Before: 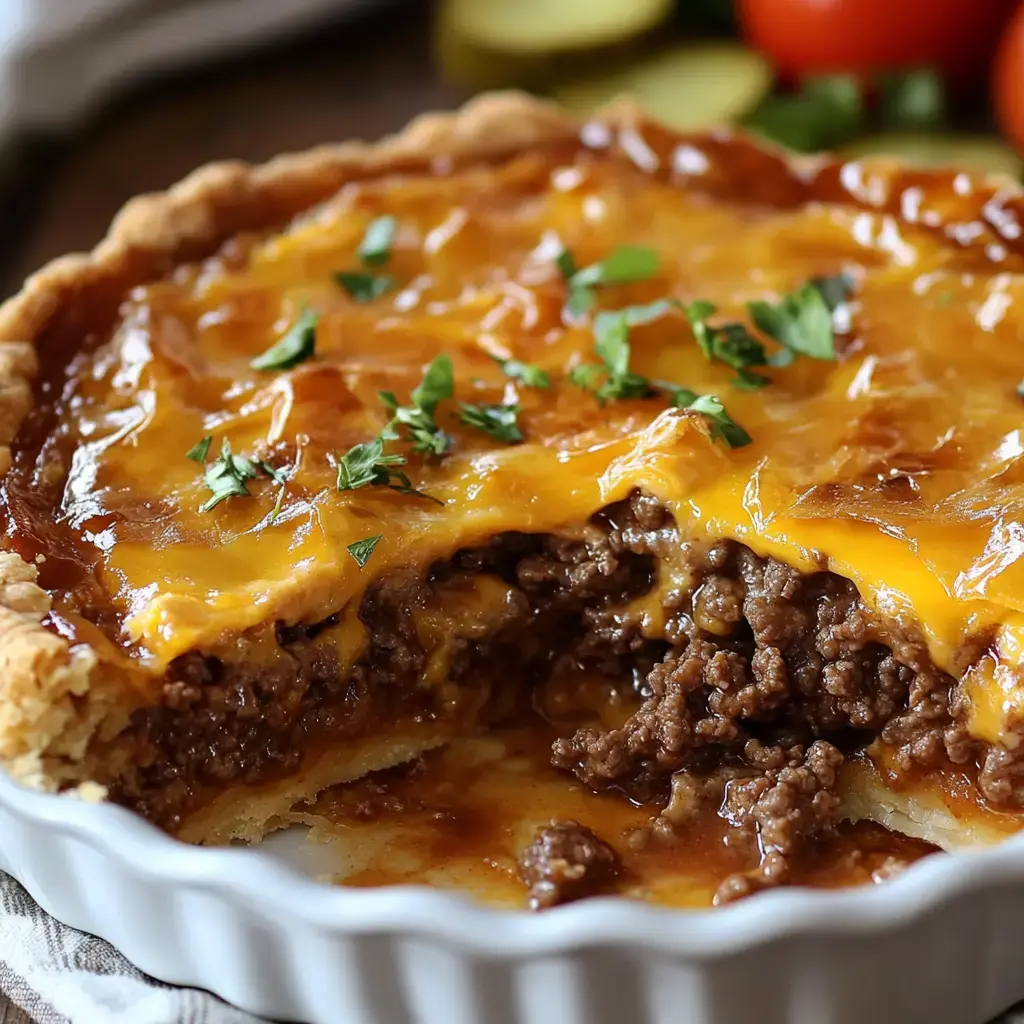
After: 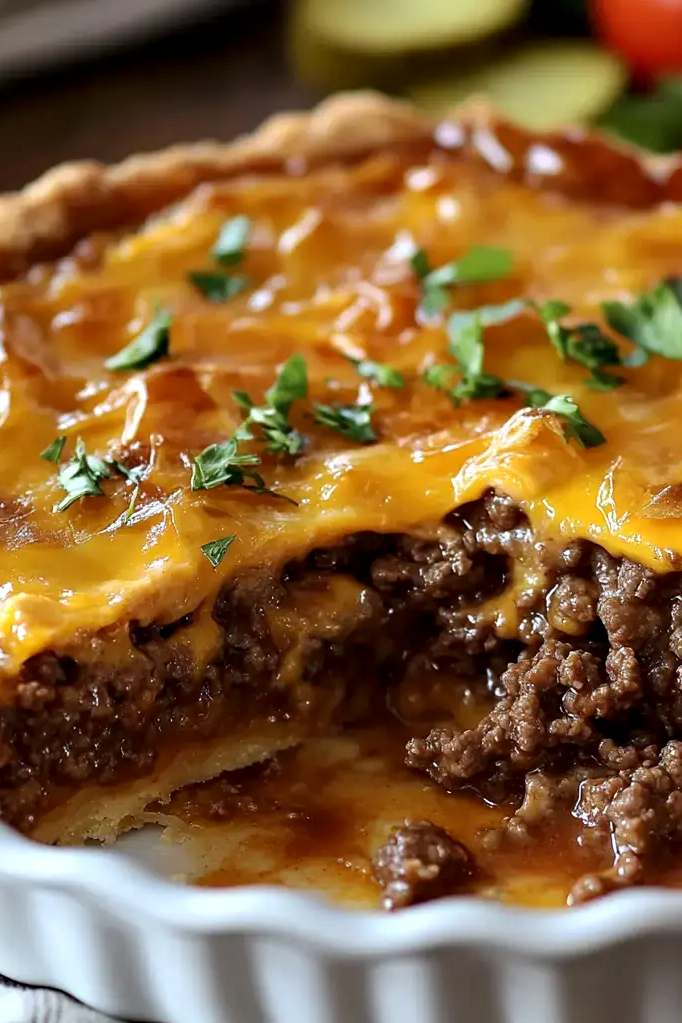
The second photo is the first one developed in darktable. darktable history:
contrast equalizer: octaves 7, y [[0.6 ×6], [0.55 ×6], [0 ×6], [0 ×6], [0 ×6]], mix 0.3
crop and rotate: left 14.292%, right 19.041%
